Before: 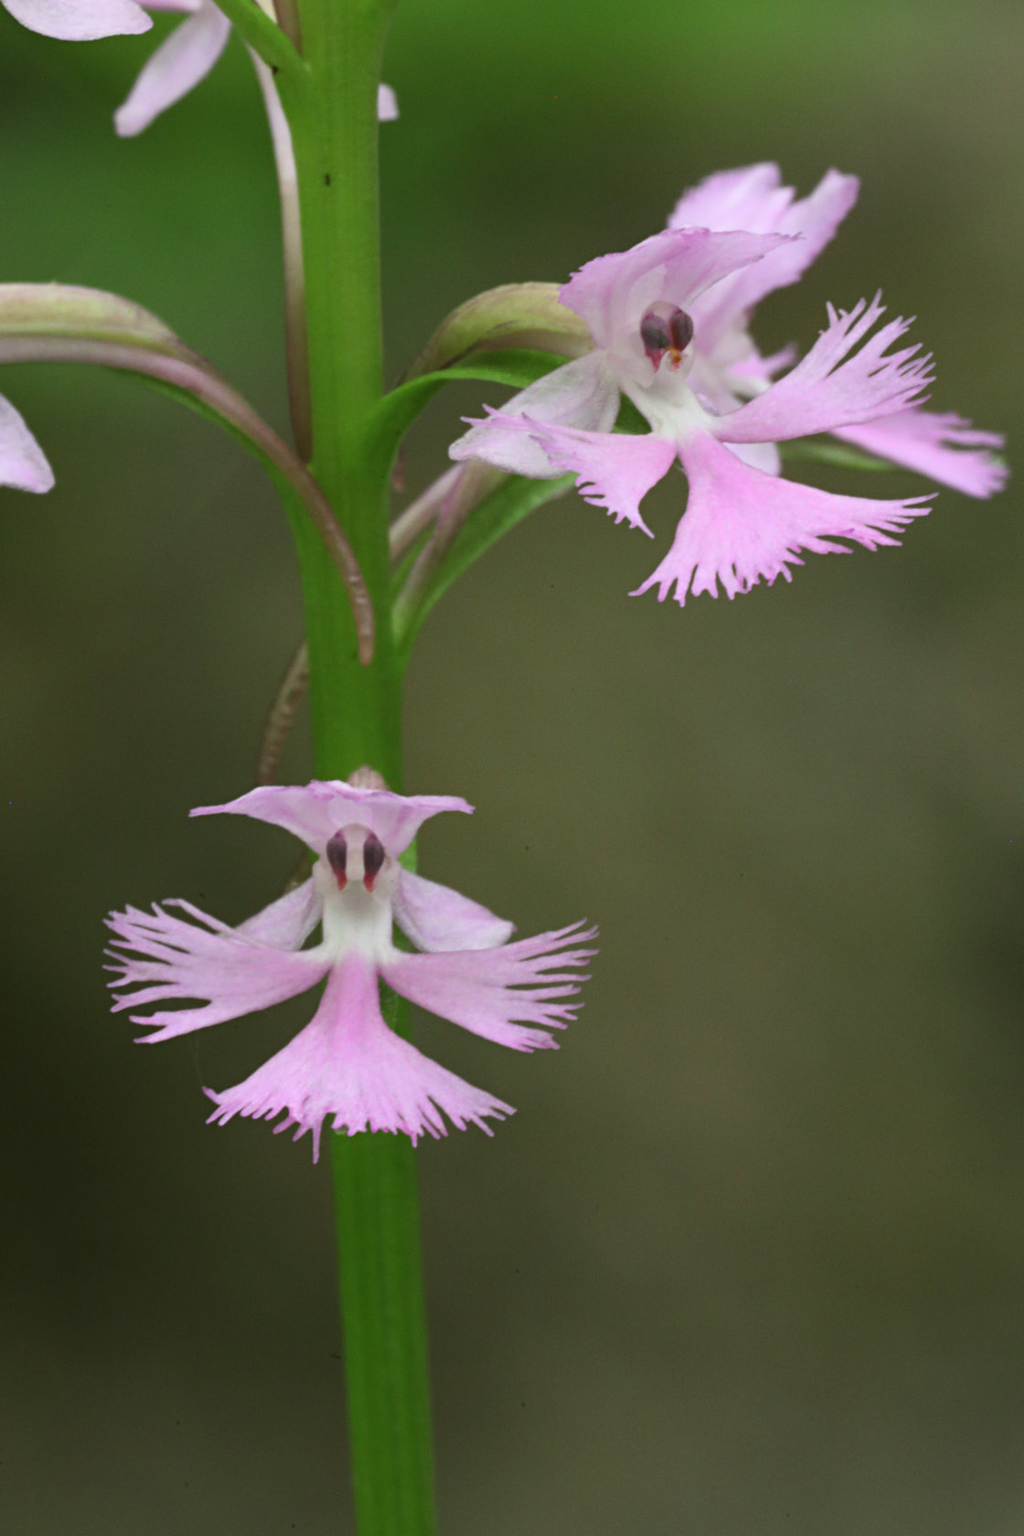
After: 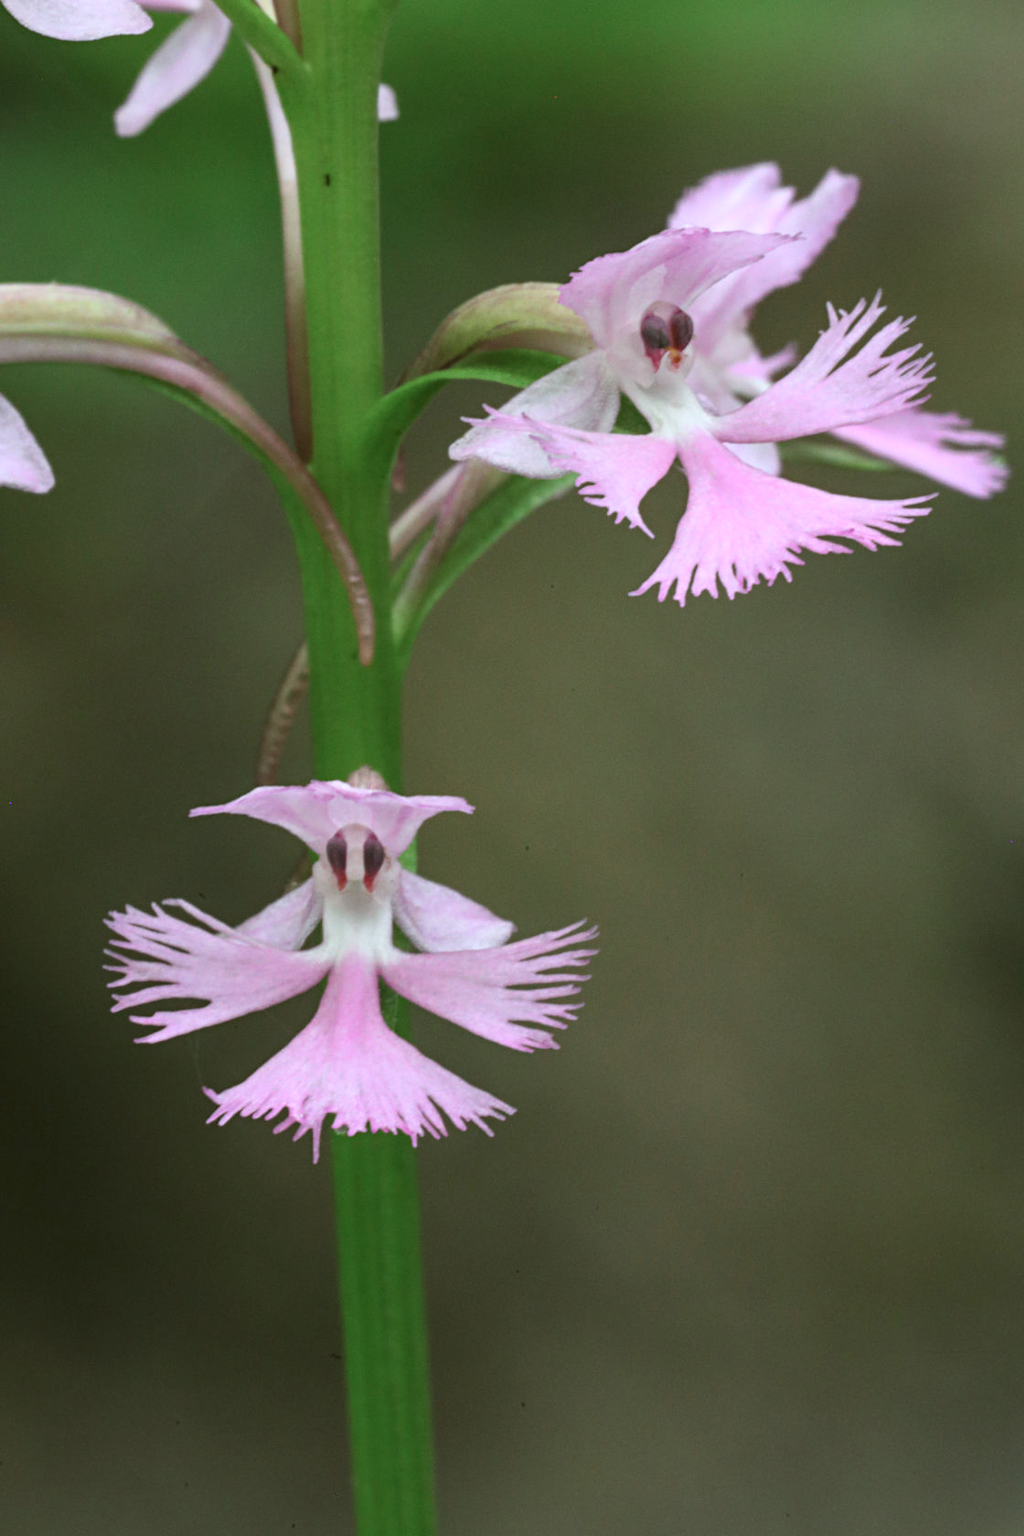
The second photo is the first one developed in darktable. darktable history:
local contrast: on, module defaults
white balance: red 1.127, blue 0.943
color correction: highlights a* -11.71, highlights b* -15.58
